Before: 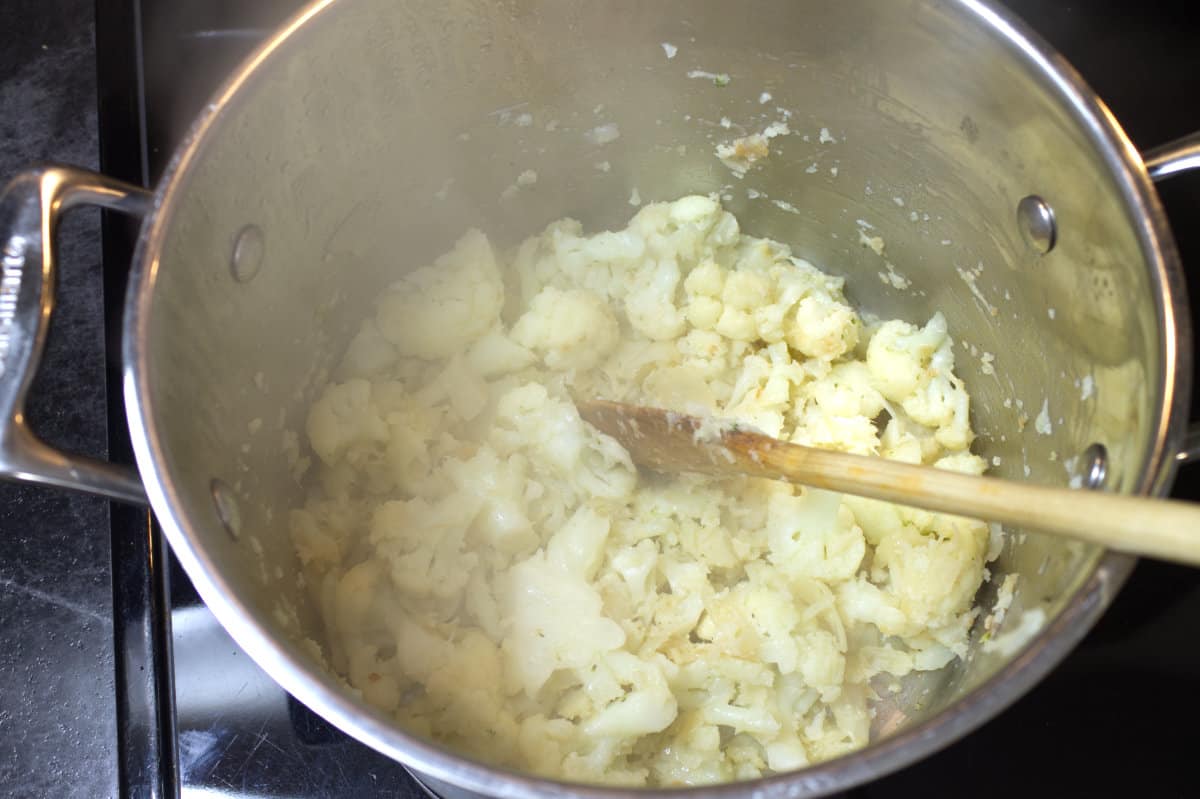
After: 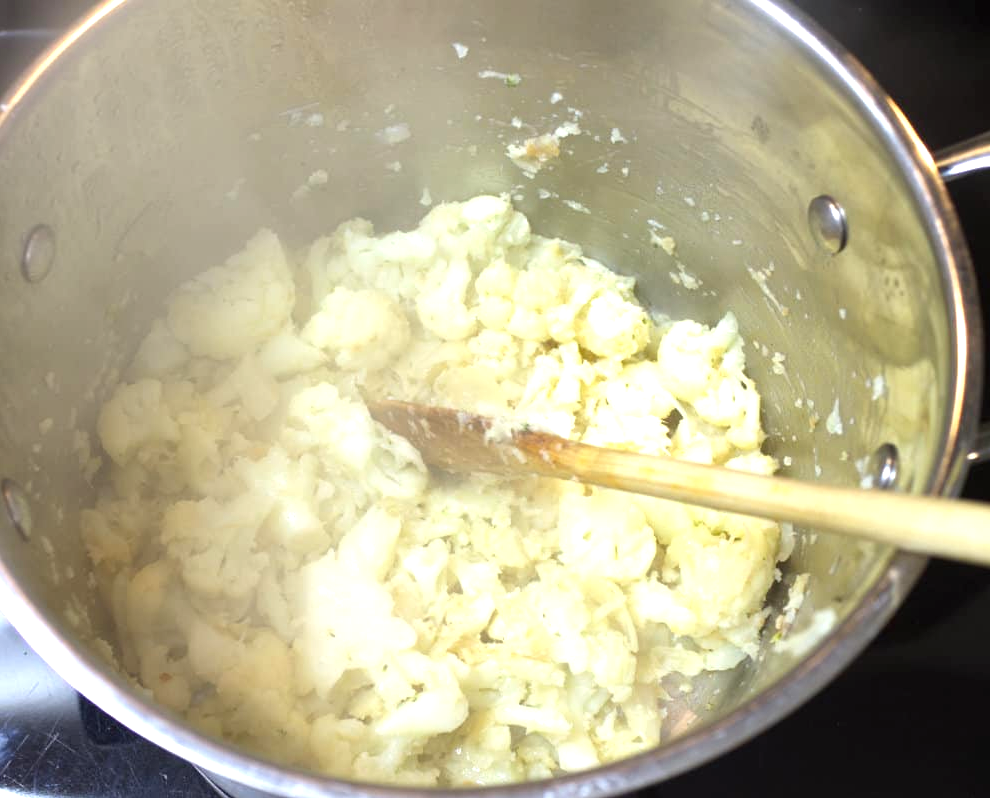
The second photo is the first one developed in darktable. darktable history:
exposure: exposure 0.605 EV, compensate highlight preservation false
crop: left 17.421%, bottom 0.024%
